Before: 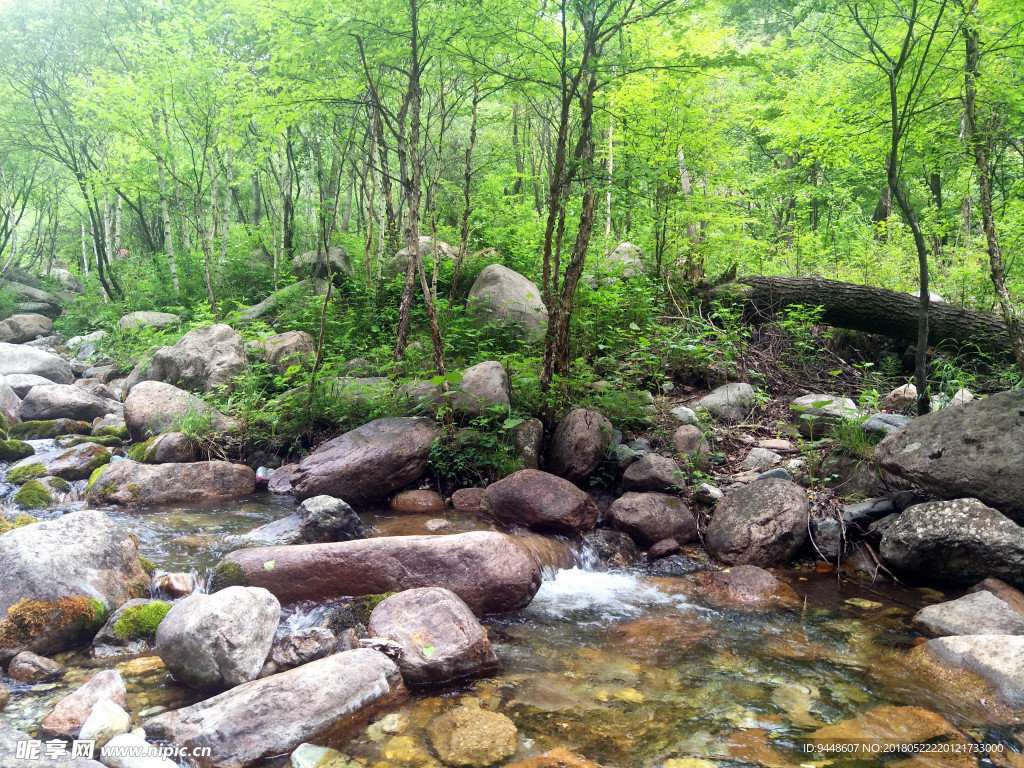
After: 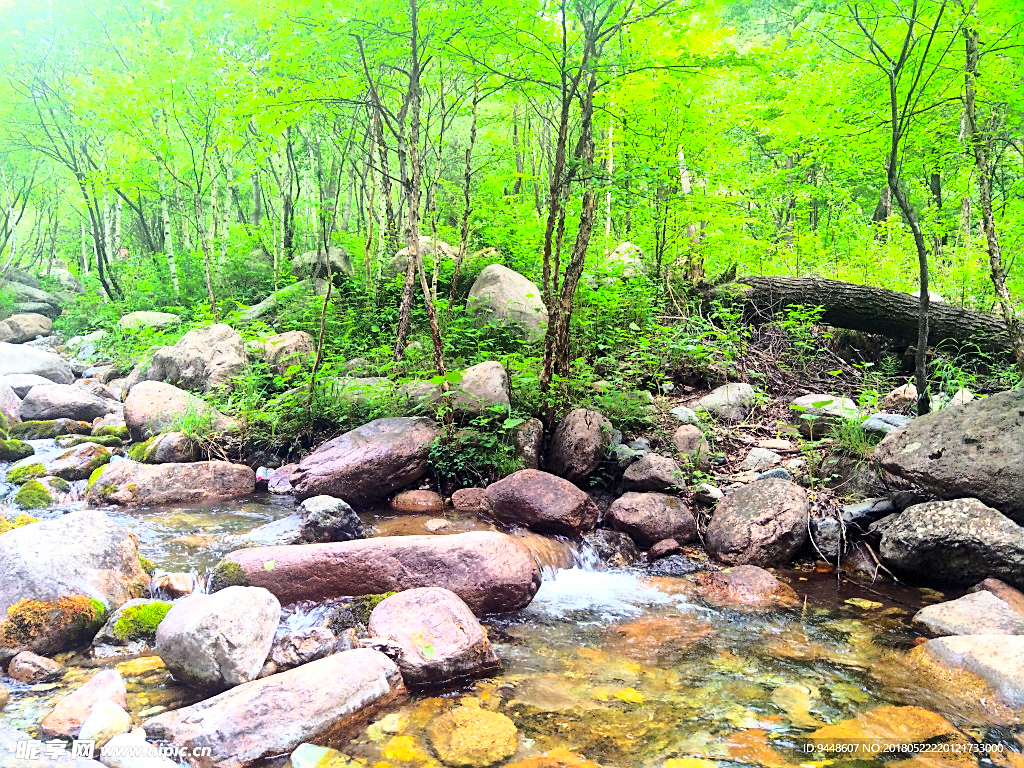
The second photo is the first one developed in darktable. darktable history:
shadows and highlights: shadows 30.2
contrast brightness saturation: contrast 0.202, brightness 0.157, saturation 0.22
sharpen: on, module defaults
base curve: curves: ch0 [(0, 0) (0.028, 0.03) (0.121, 0.232) (0.46, 0.748) (0.859, 0.968) (1, 1)], exposure shift 0.01
